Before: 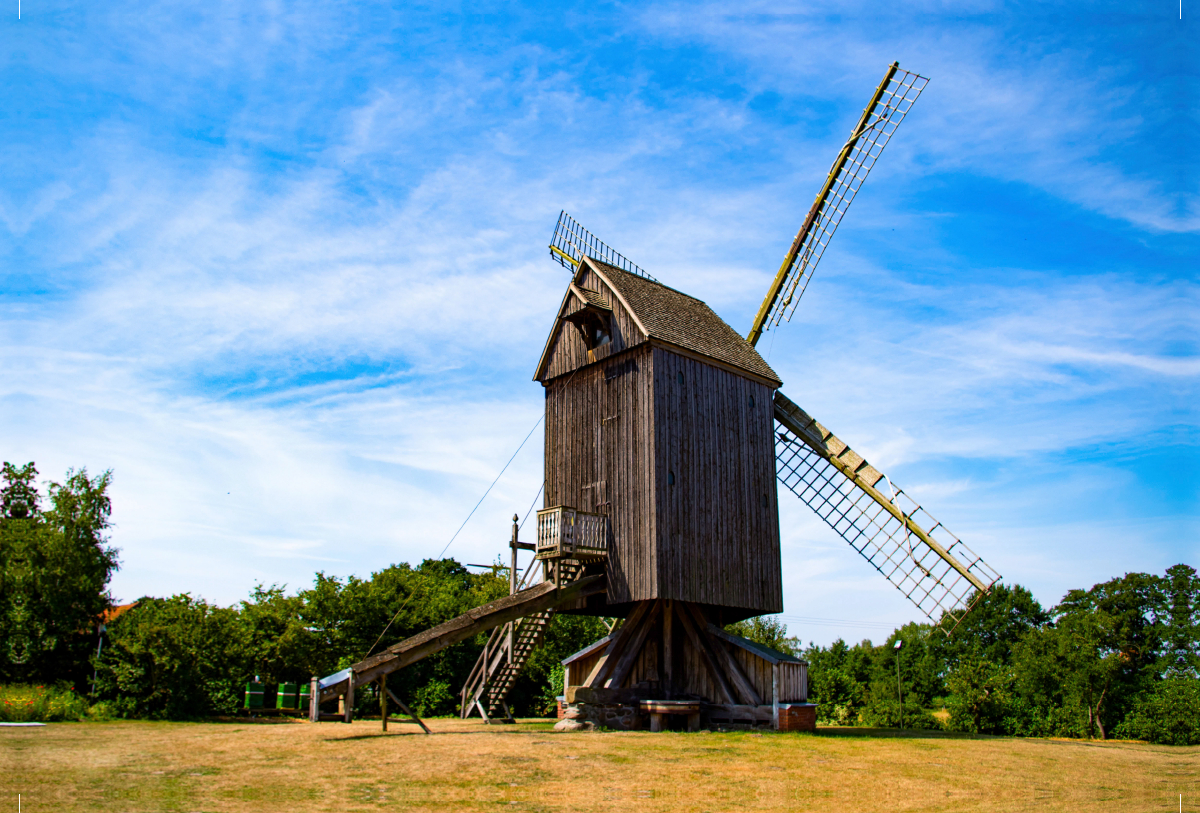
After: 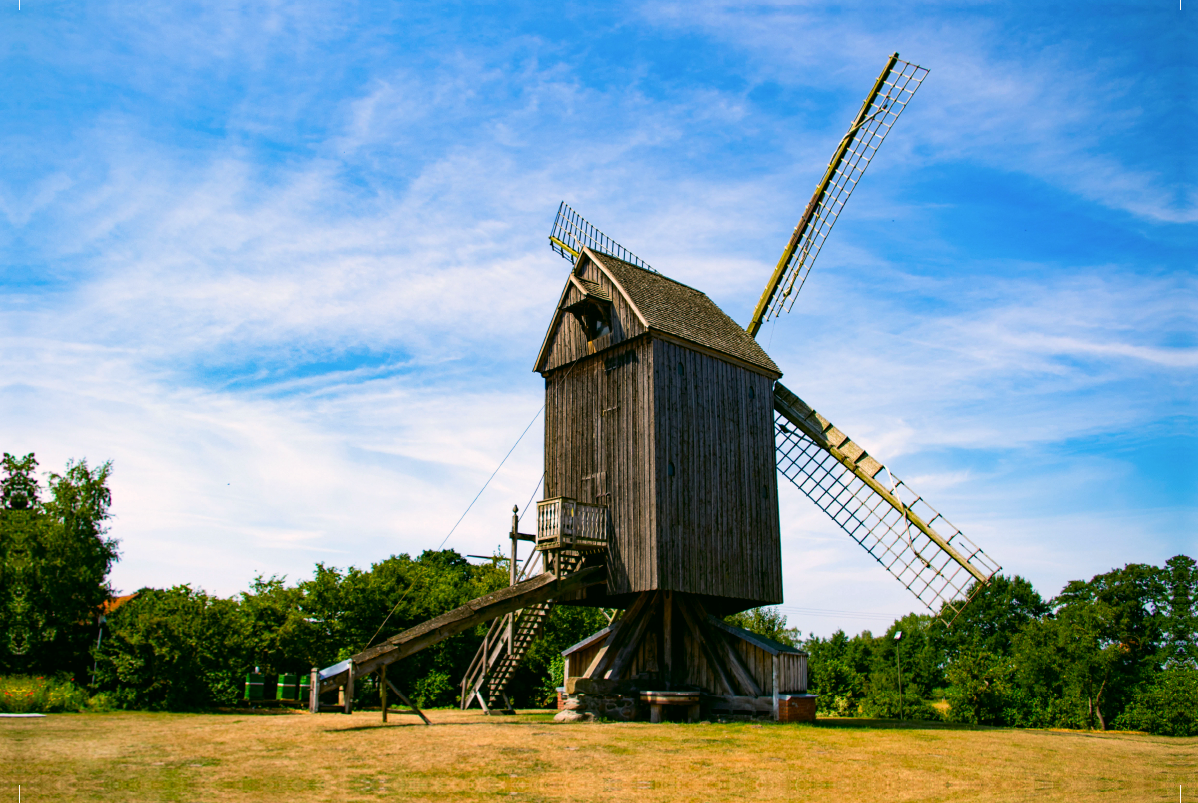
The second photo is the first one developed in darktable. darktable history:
crop: top 1.183%, right 0.095%
color correction: highlights a* 4.39, highlights b* 4.98, shadows a* -8.03, shadows b* 4.64
